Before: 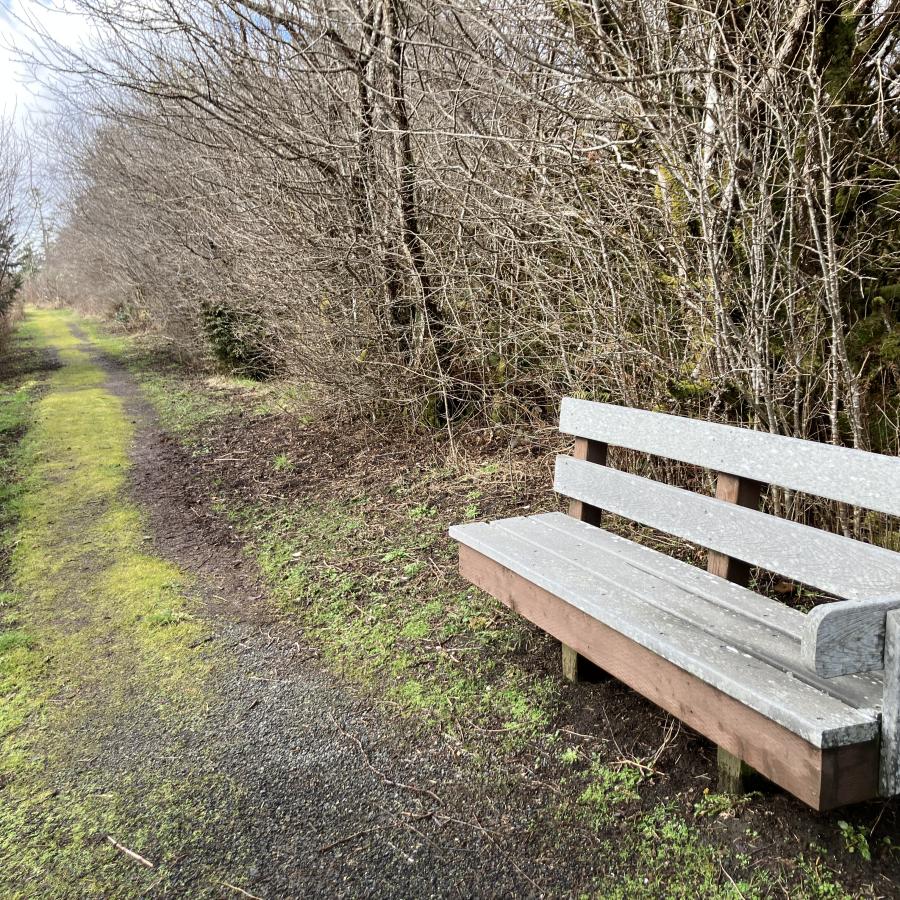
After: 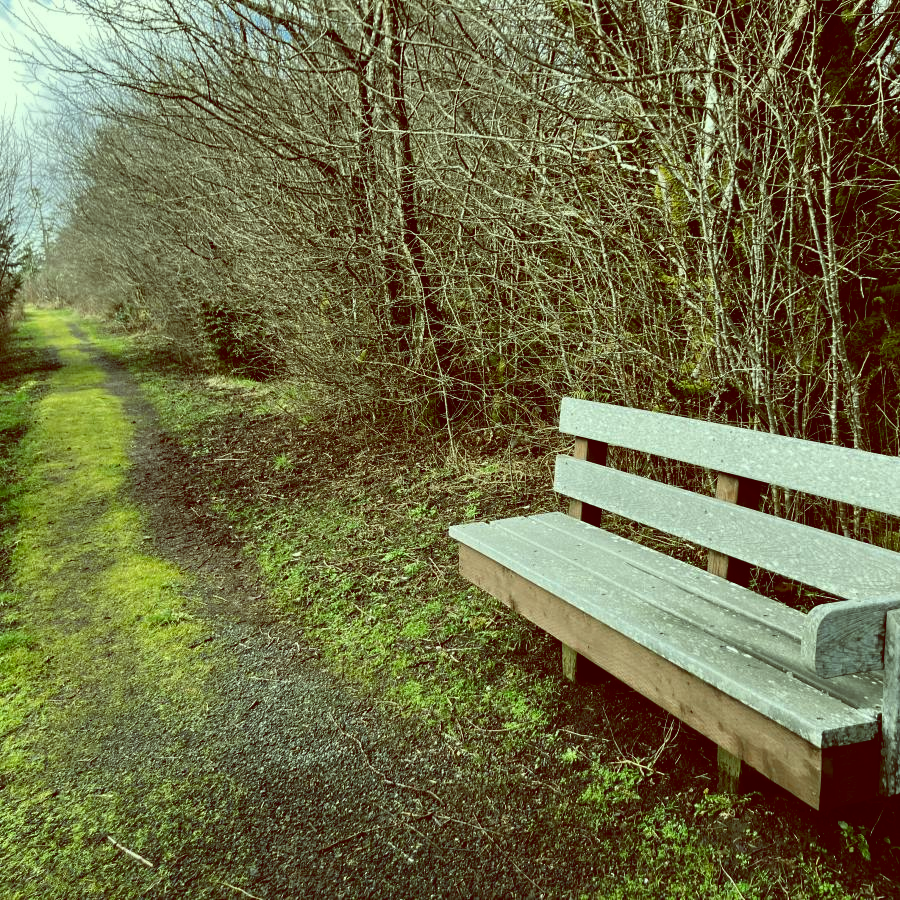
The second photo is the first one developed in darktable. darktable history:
exposure: compensate highlight preservation false
contrast brightness saturation: contrast 0.07, brightness -0.13, saturation 0.06
color balance: lift [1, 1.015, 0.987, 0.985], gamma [1, 0.959, 1.042, 0.958], gain [0.927, 0.938, 1.072, 0.928], contrast 1.5%
